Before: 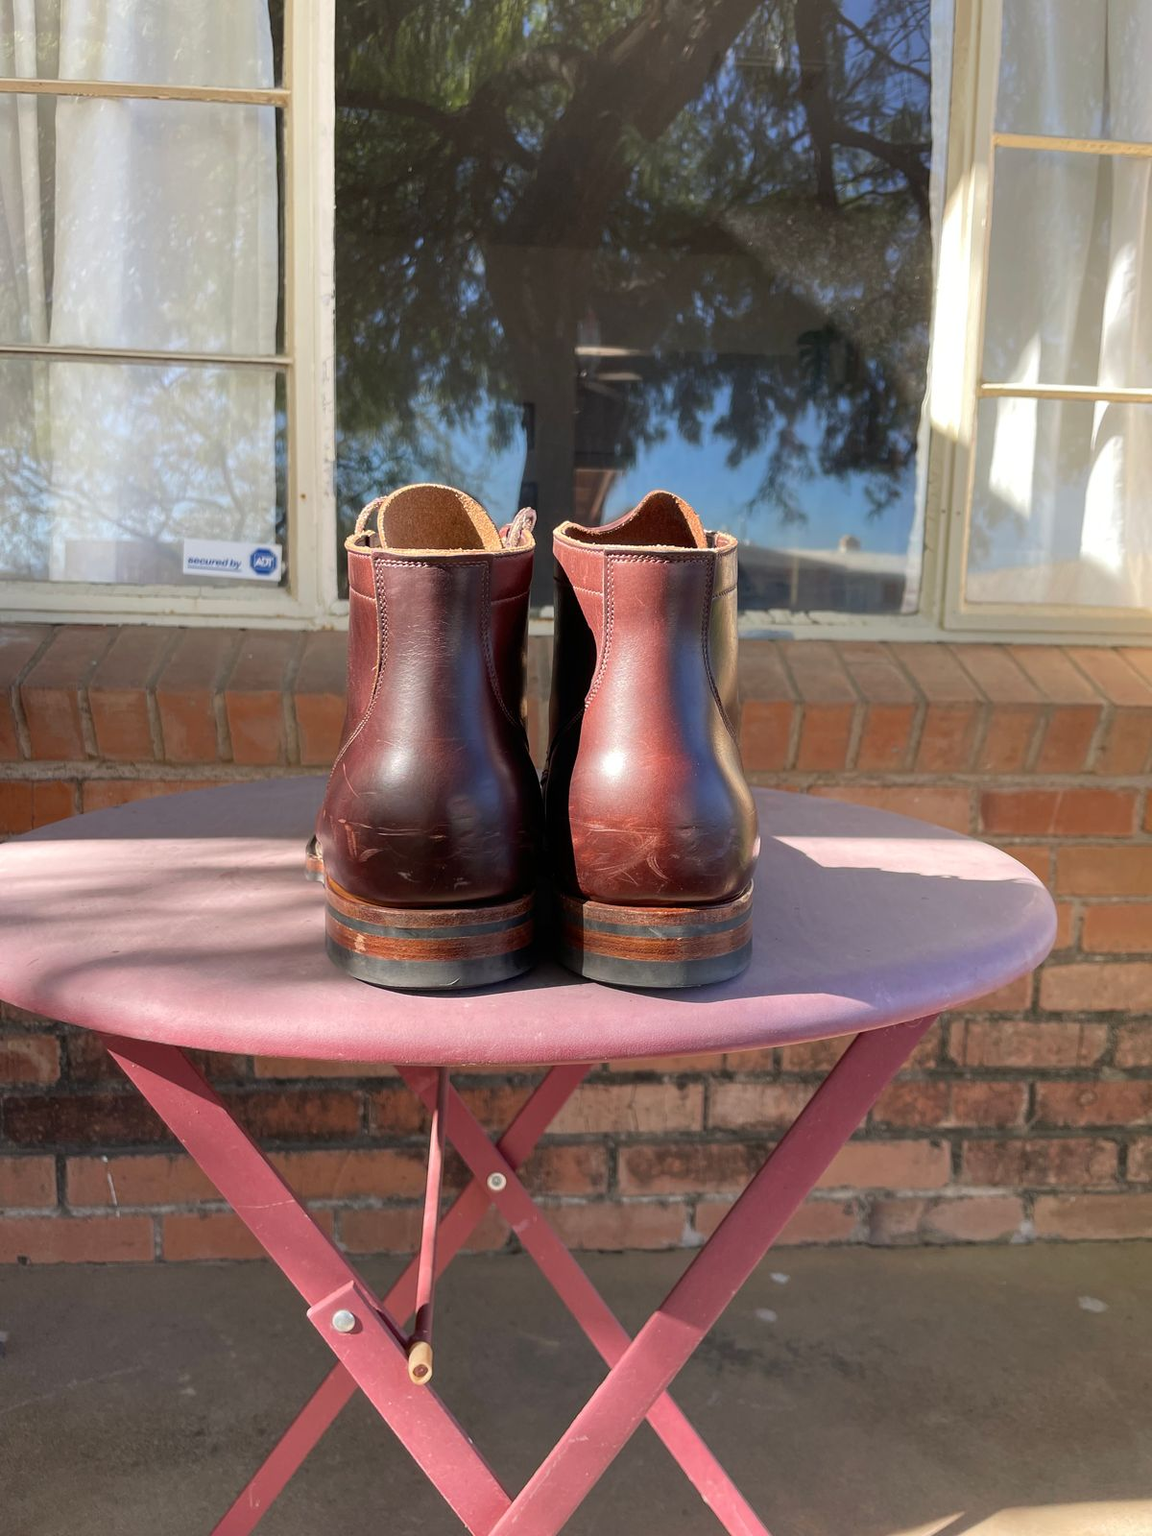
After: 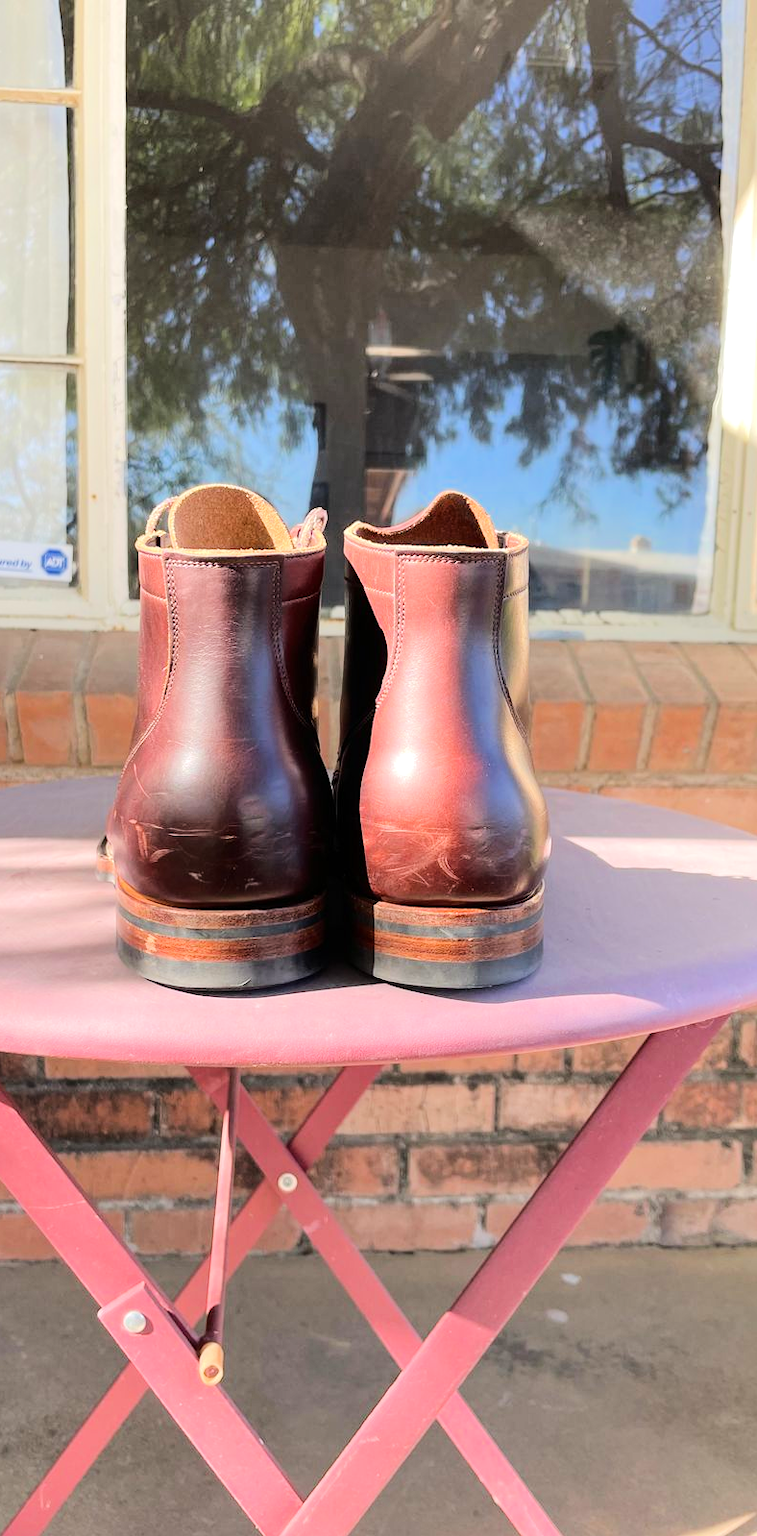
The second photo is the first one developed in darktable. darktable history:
crop and rotate: left 18.223%, right 16.003%
tone equalizer: -7 EV 0.143 EV, -6 EV 0.599 EV, -5 EV 1.17 EV, -4 EV 1.32 EV, -3 EV 1.12 EV, -2 EV 0.6 EV, -1 EV 0.154 EV, edges refinement/feathering 500, mask exposure compensation -1.57 EV, preserve details no
